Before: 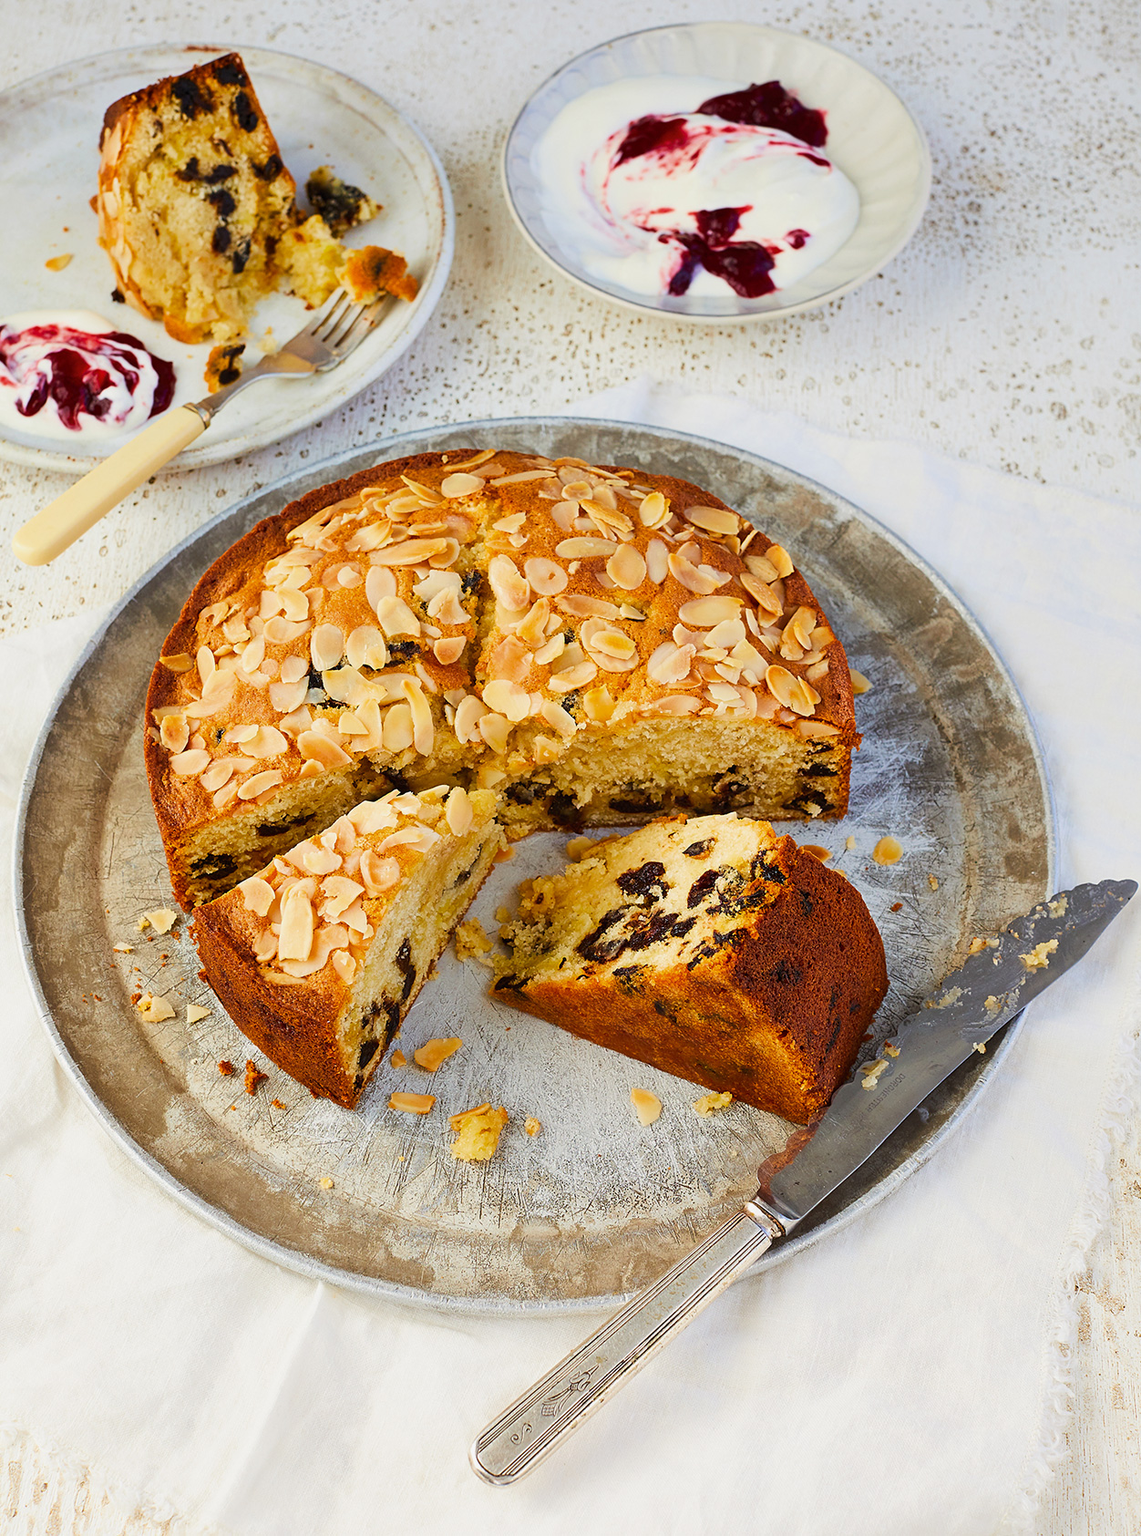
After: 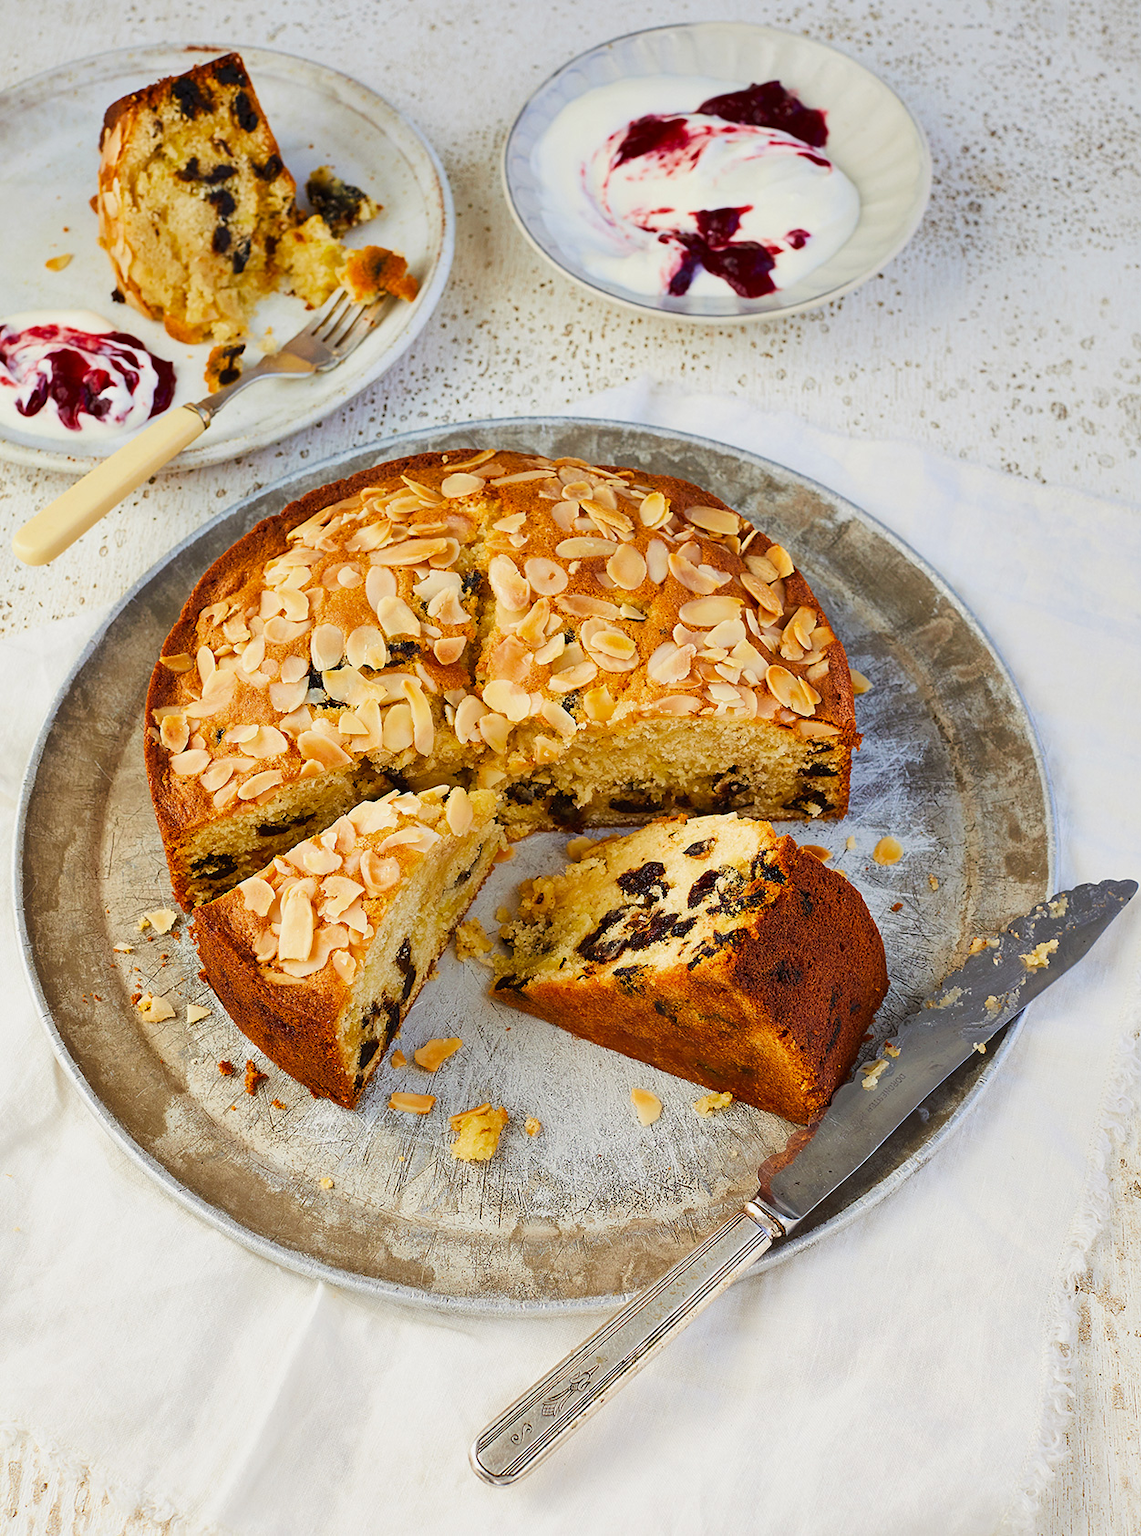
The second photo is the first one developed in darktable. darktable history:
shadows and highlights: shadows 31.76, highlights -32.47, soften with gaussian
